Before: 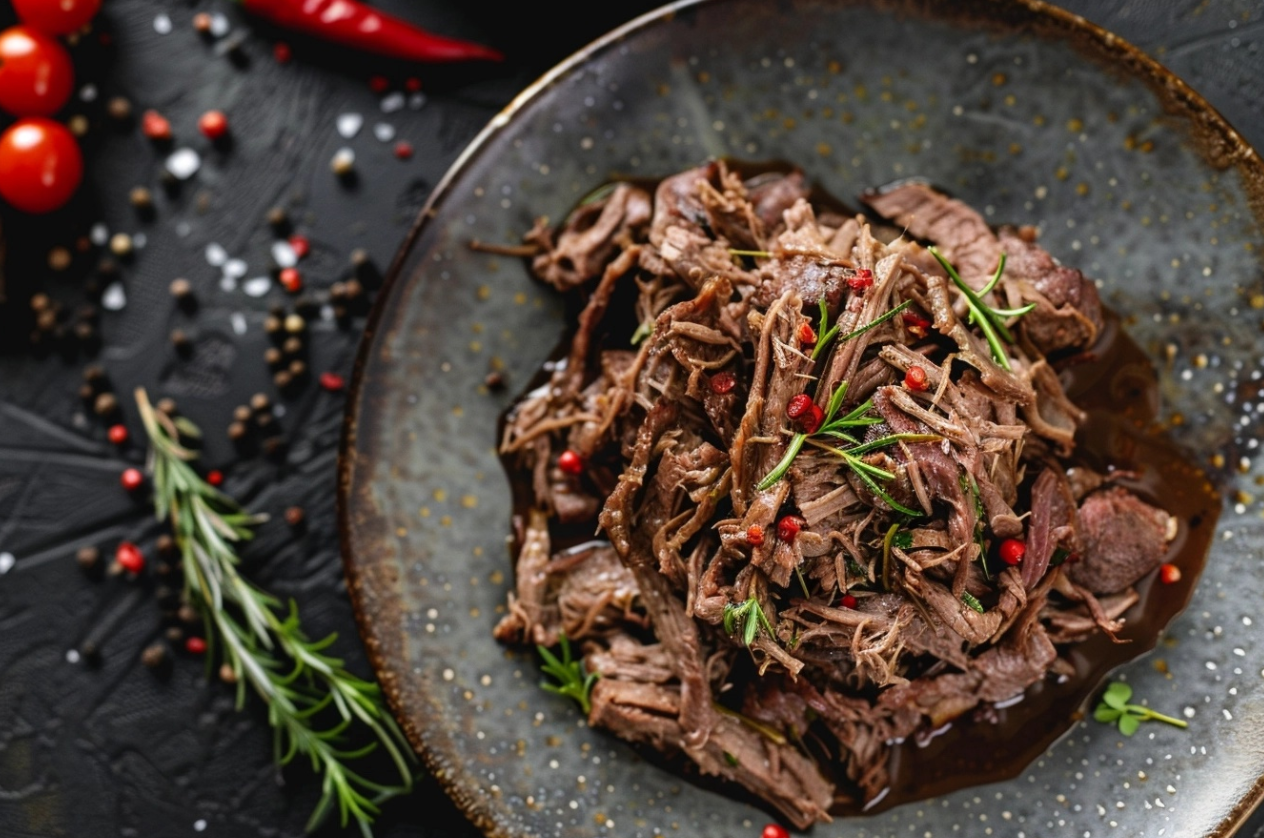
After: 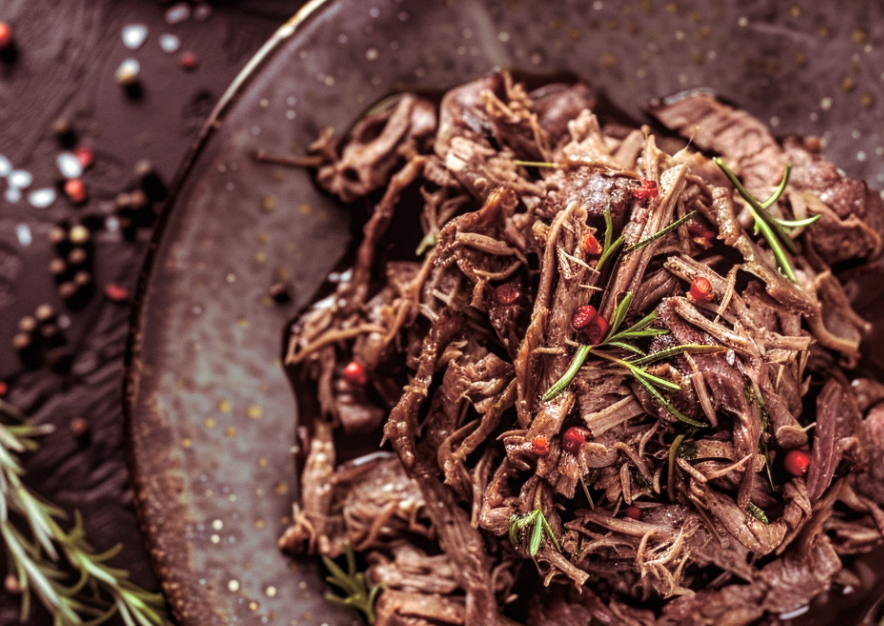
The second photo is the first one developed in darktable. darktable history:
local contrast: on, module defaults
crop and rotate: left 17.046%, top 10.659%, right 12.989%, bottom 14.553%
exposure: black level correction 0, exposure 0.2 EV, compensate exposure bias true, compensate highlight preservation false
split-toning: on, module defaults
